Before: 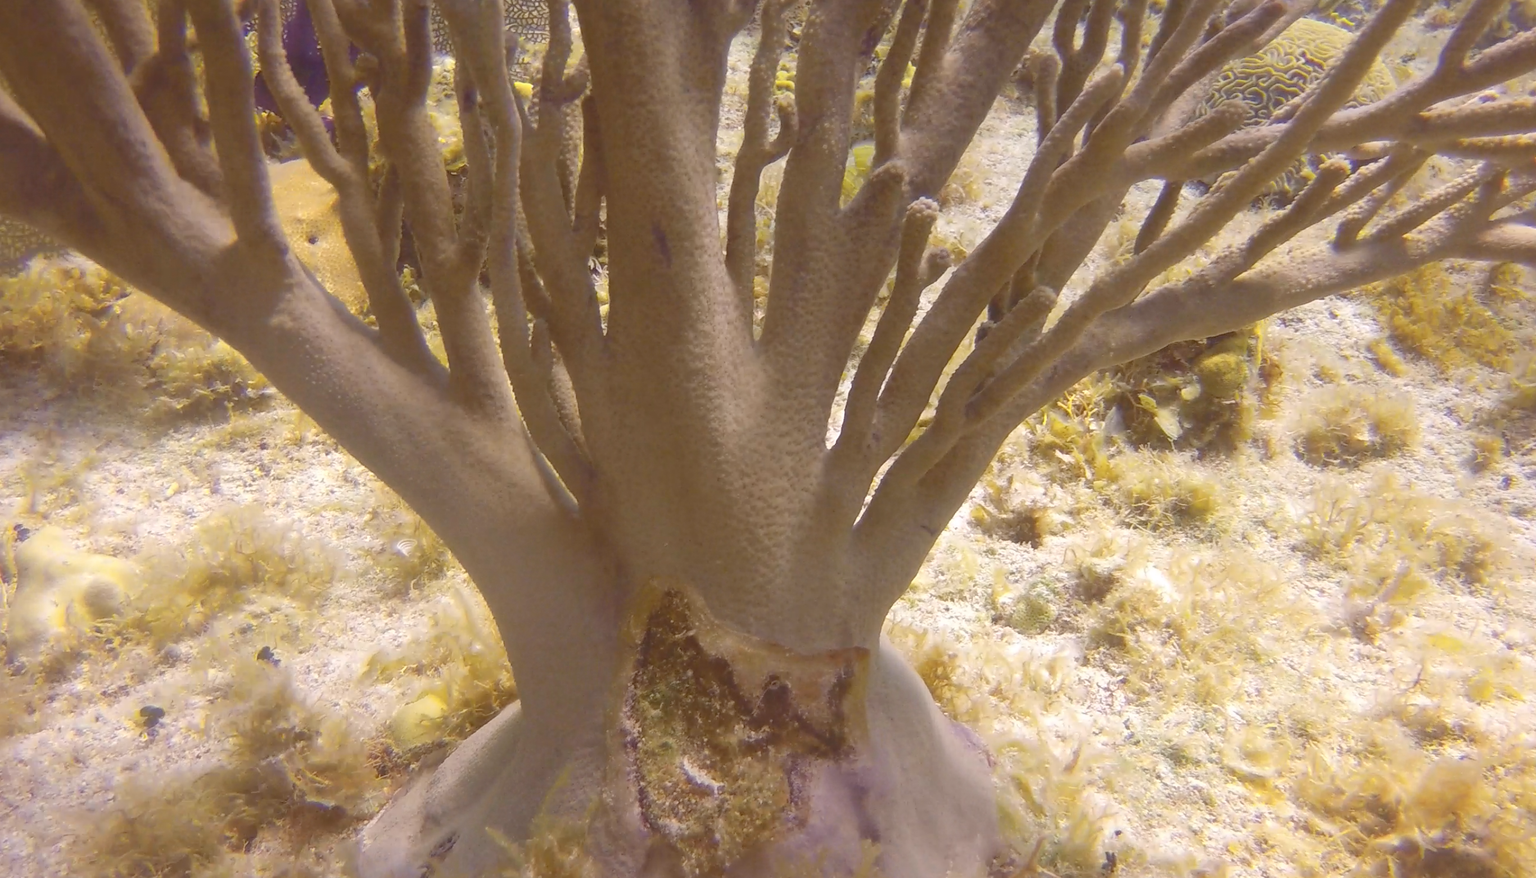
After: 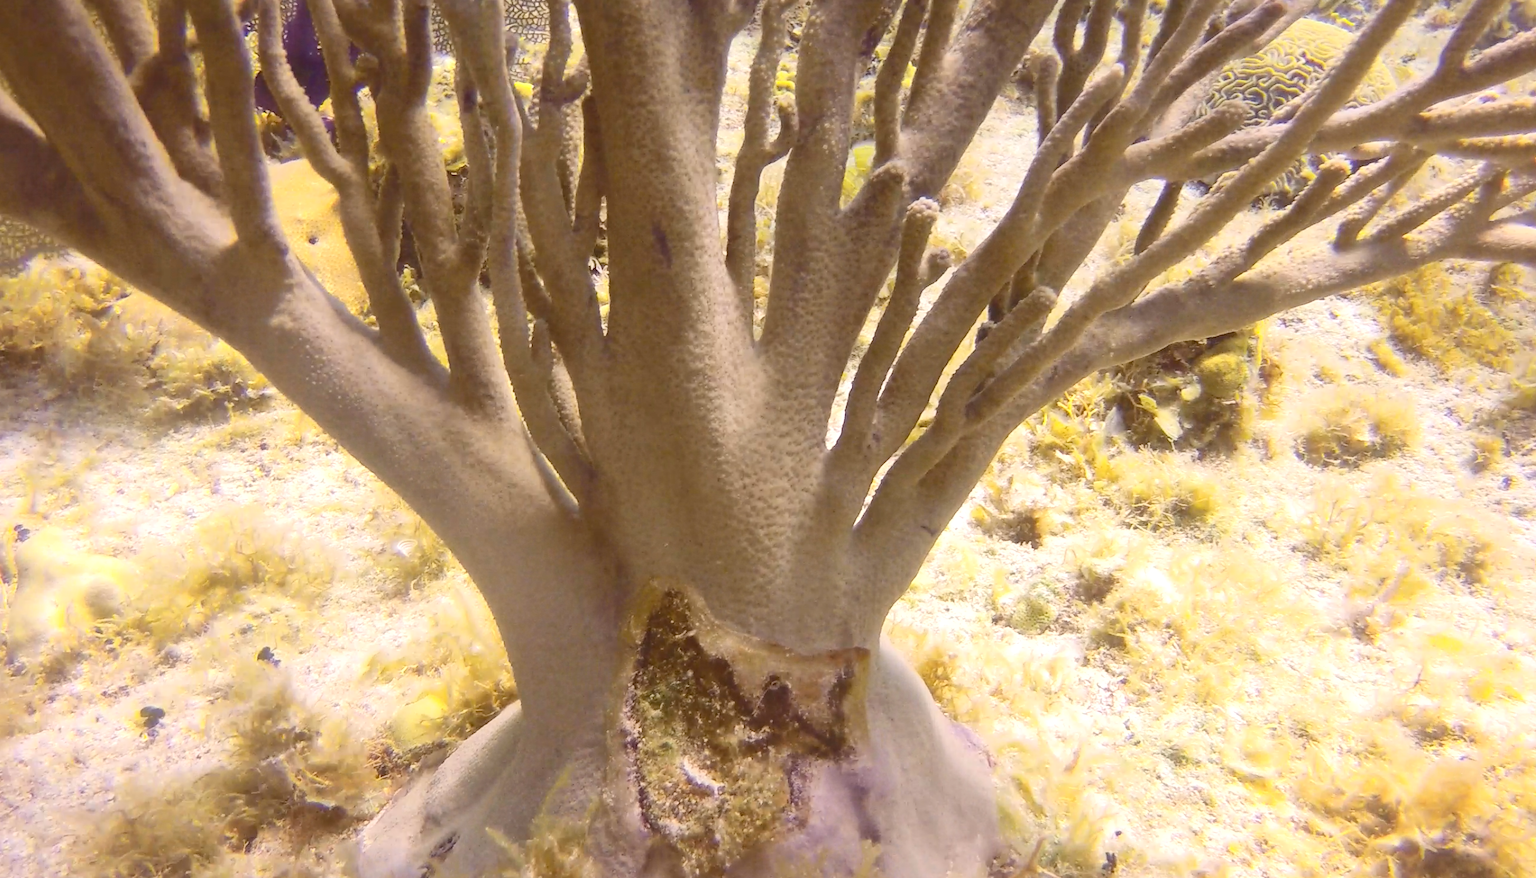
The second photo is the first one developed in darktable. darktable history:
exposure: black level correction 0.001, exposure 0.5 EV, compensate exposure bias true, compensate highlight preservation false
contrast brightness saturation: contrast 0.28
shadows and highlights: shadows 25, white point adjustment -3, highlights -30
